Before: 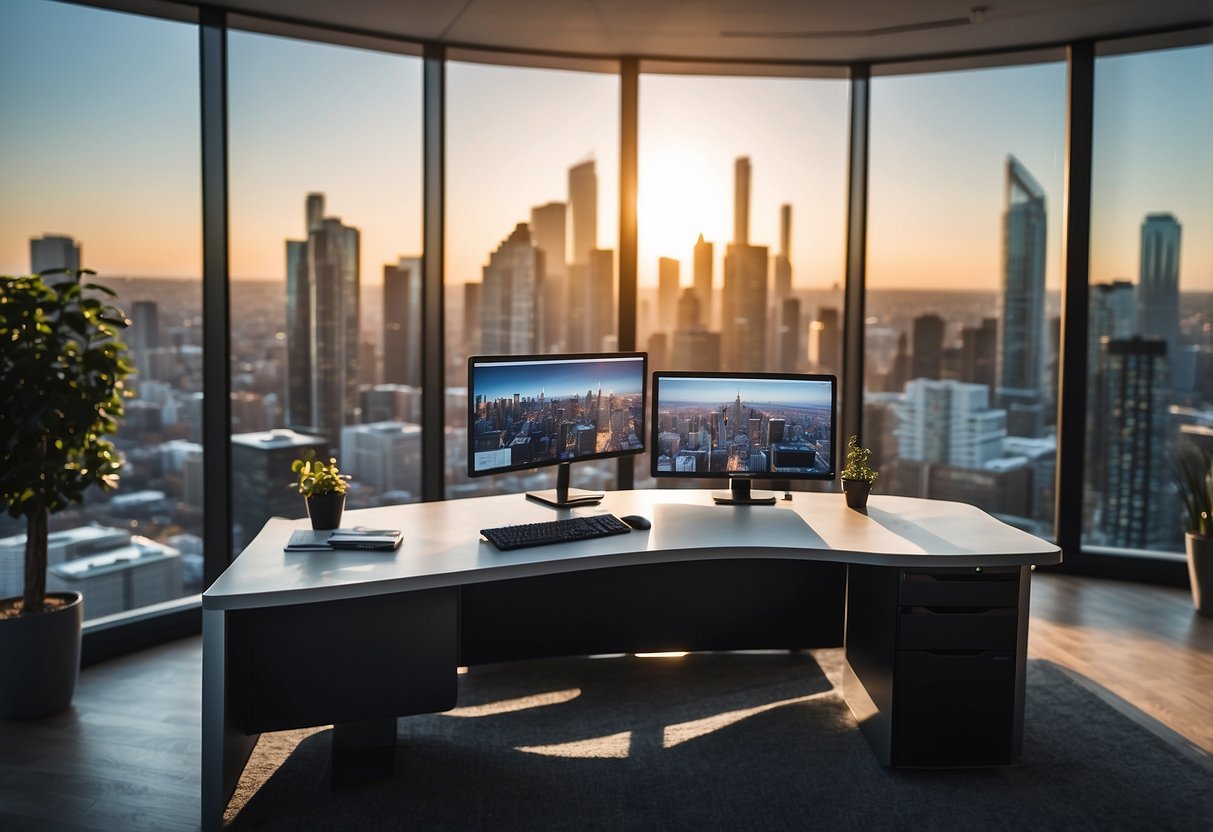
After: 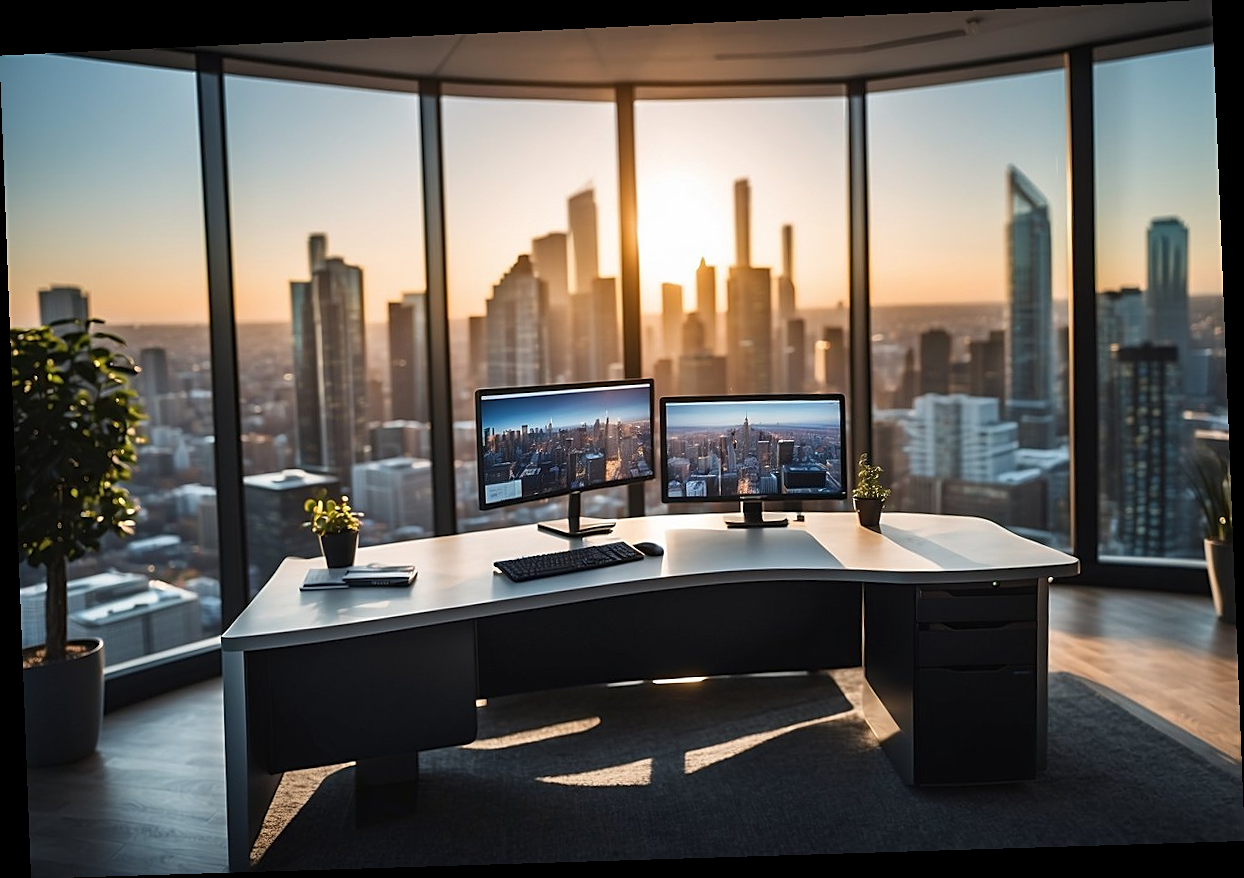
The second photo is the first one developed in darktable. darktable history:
sharpen: on, module defaults
rotate and perspective: rotation -2.22°, lens shift (horizontal) -0.022, automatic cropping off
